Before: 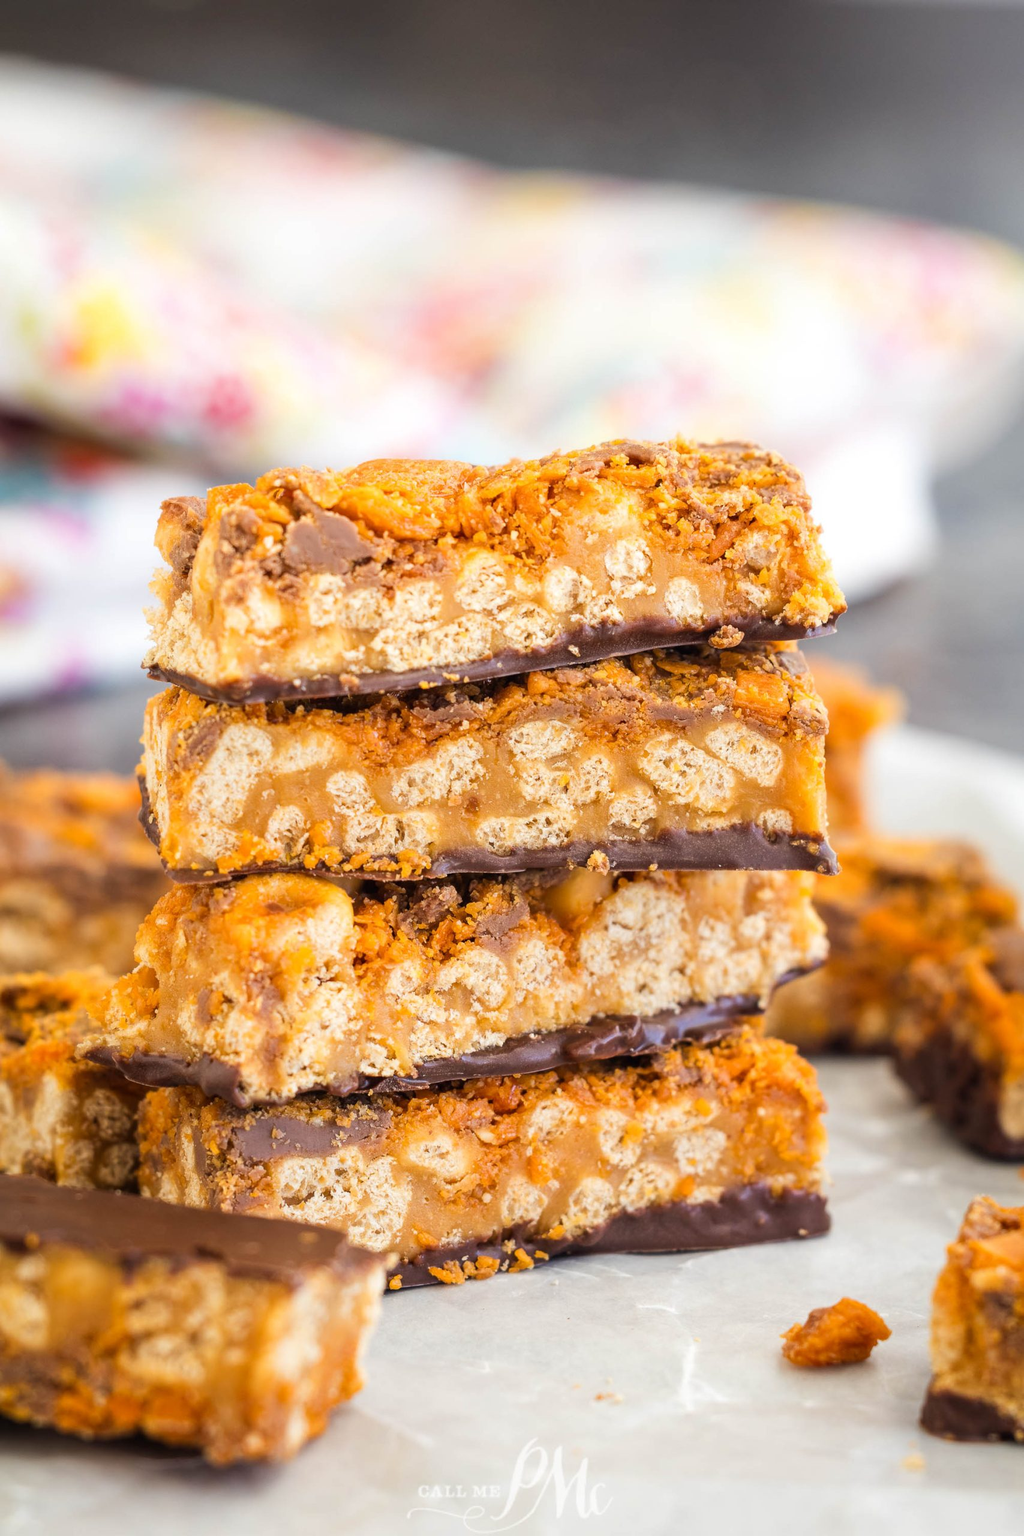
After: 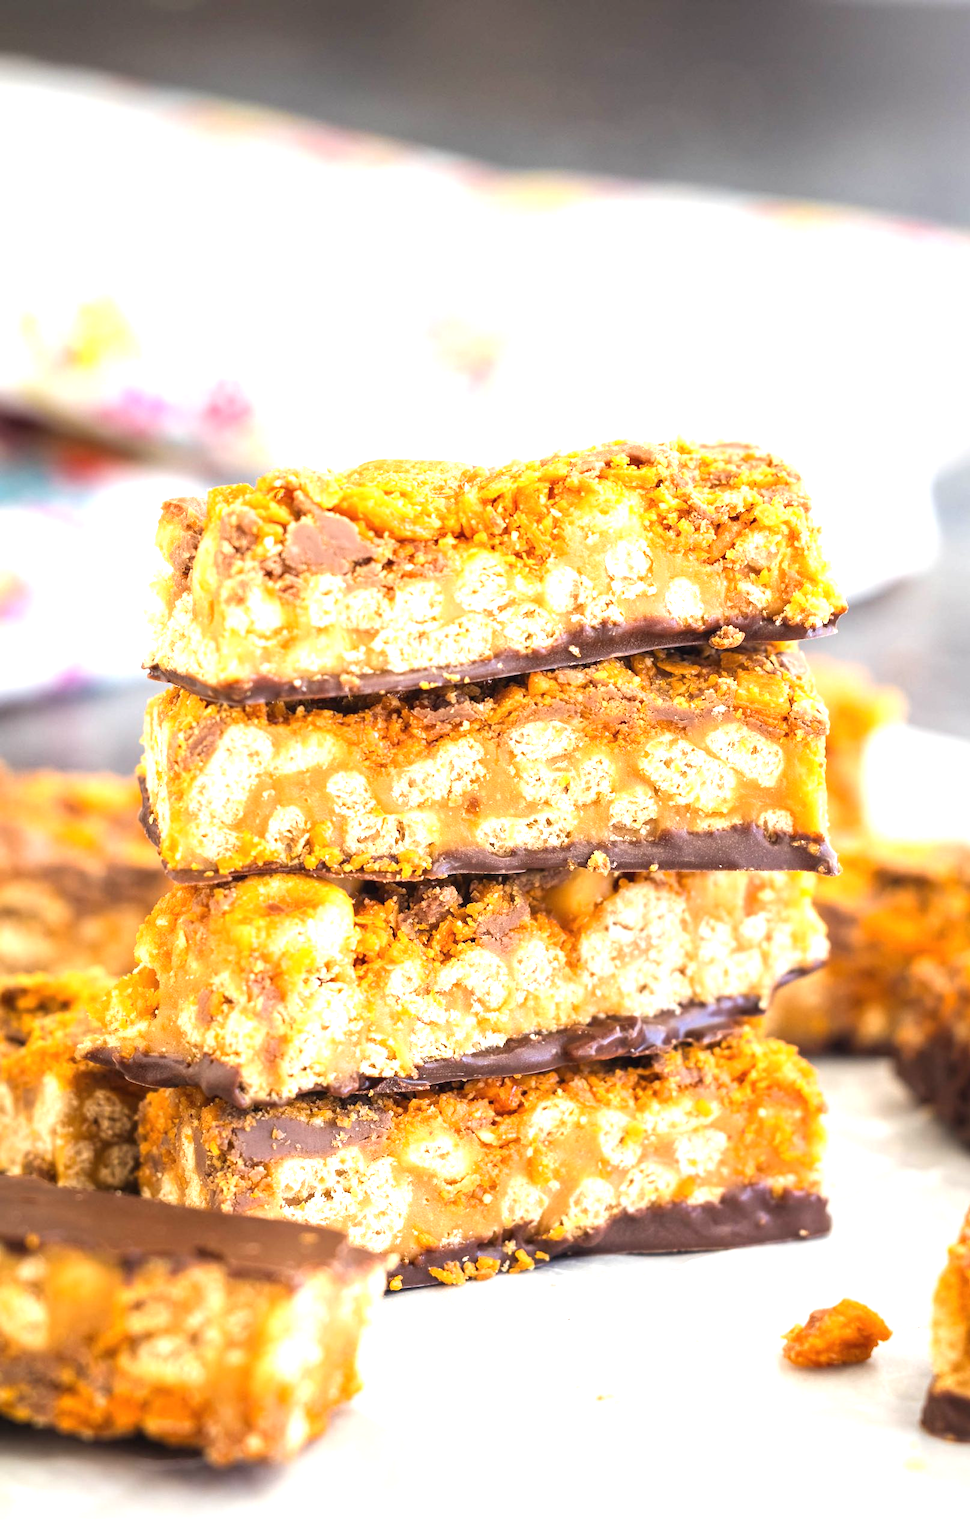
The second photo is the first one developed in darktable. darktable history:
exposure: black level correction -0.001, exposure 0.909 EV, compensate highlight preservation false
crop and rotate: left 0%, right 5.261%
